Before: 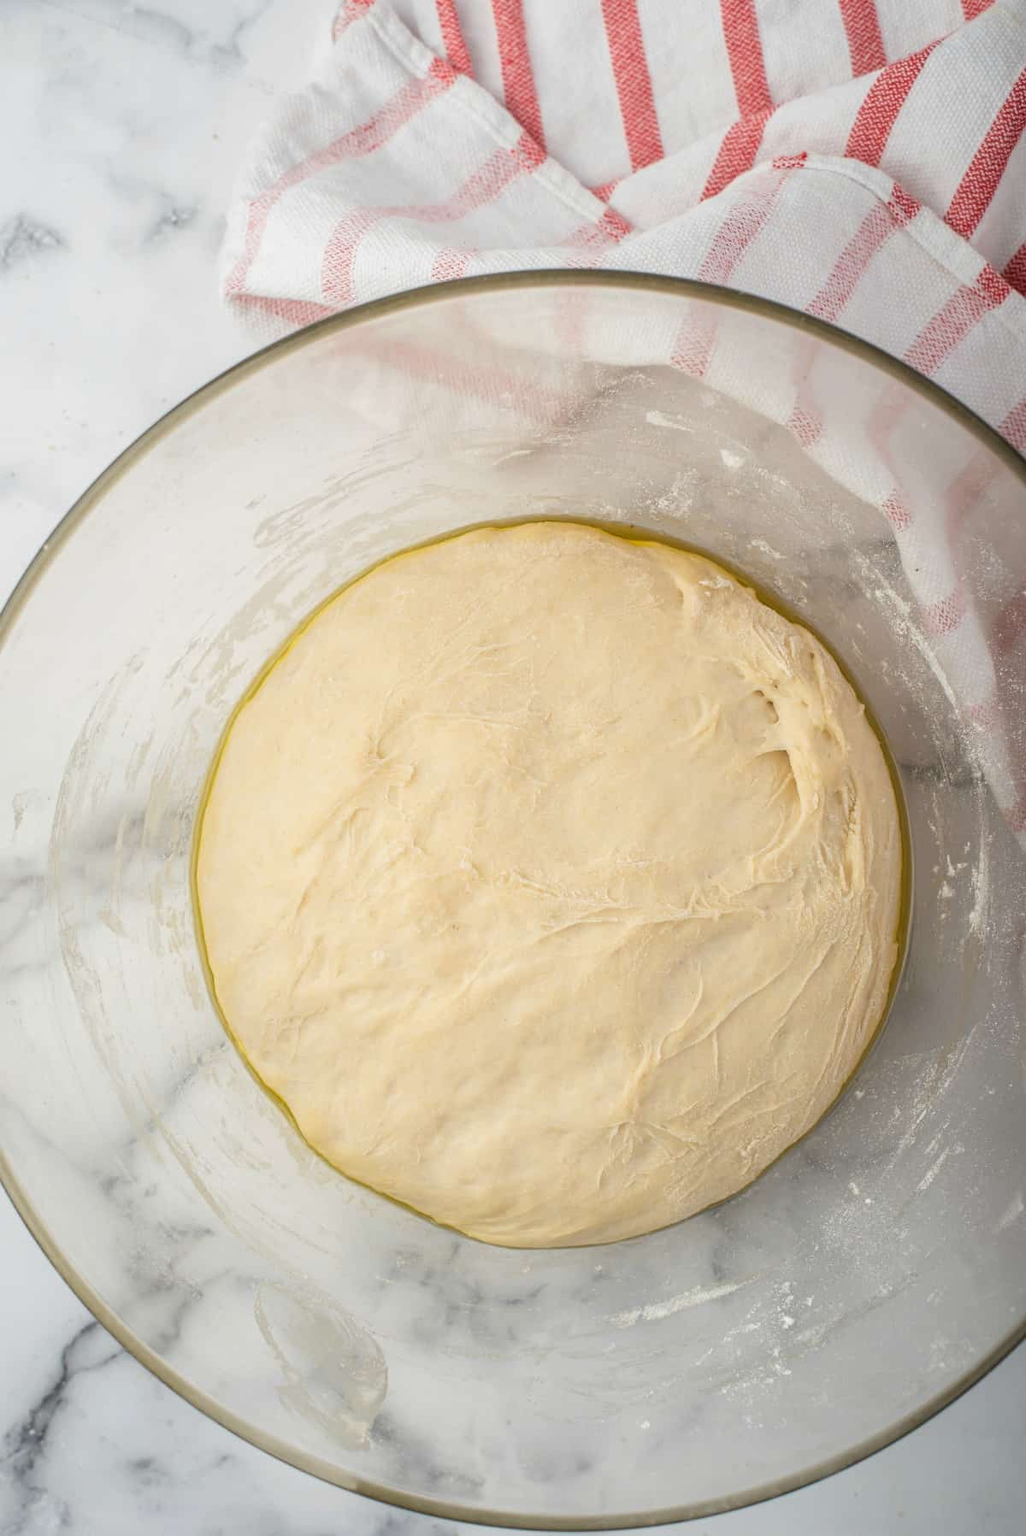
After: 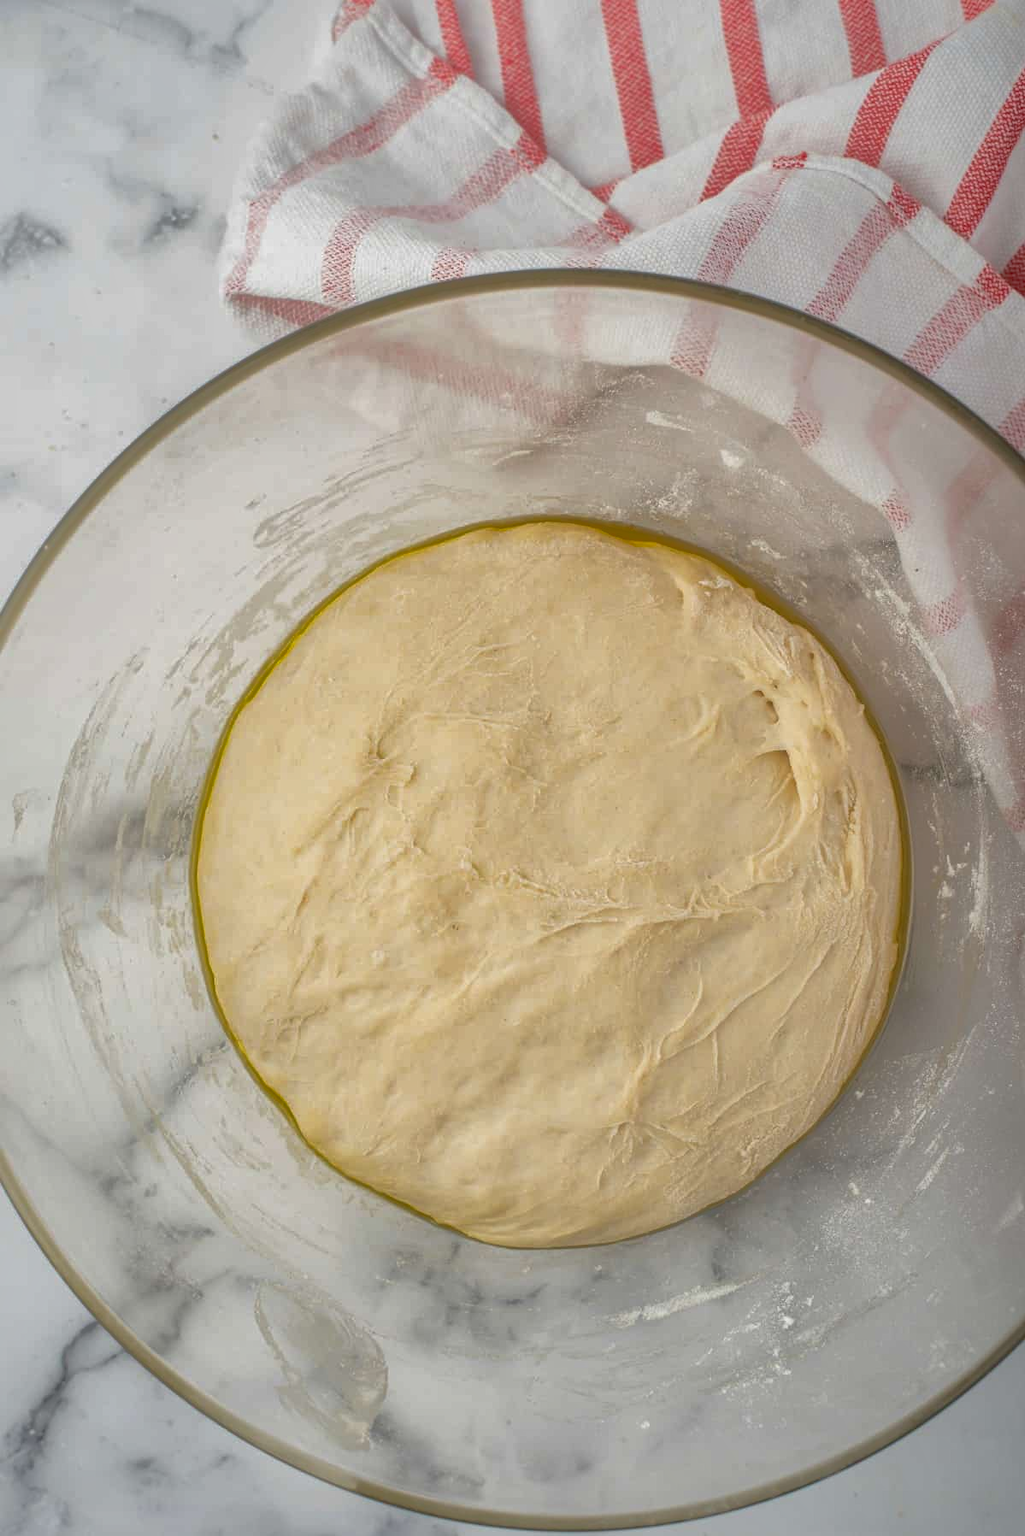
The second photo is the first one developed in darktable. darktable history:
shadows and highlights: shadows 59.2, highlights -59.94
